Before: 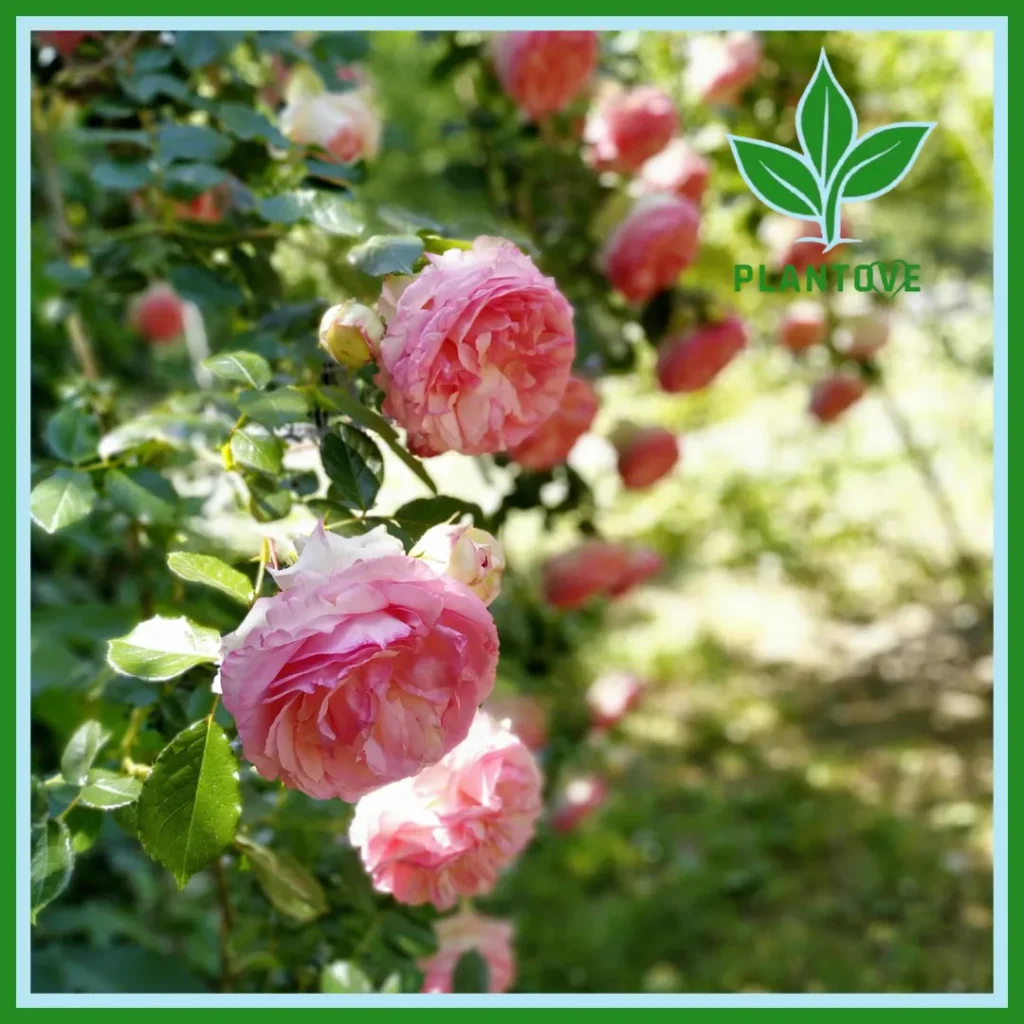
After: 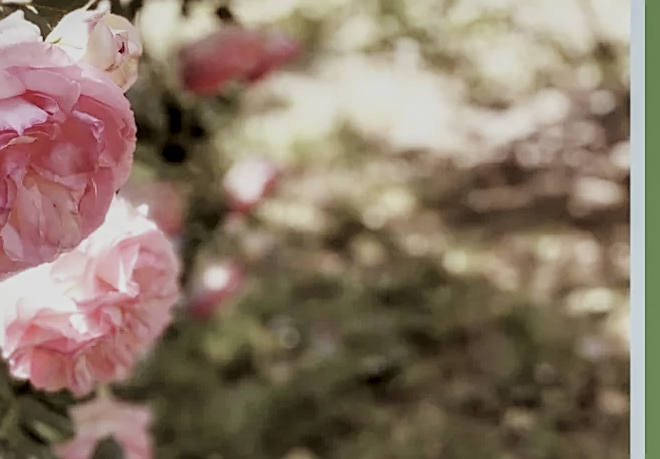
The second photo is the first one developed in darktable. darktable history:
sharpen: on, module defaults
filmic rgb: black relative exposure -6.68 EV, white relative exposure 4.56 EV, hardness 3.25
color balance rgb: linear chroma grading › global chroma -16.06%, perceptual saturation grading › global saturation -32.85%, global vibrance -23.56%
local contrast: detail 130%
rgb levels: mode RGB, independent channels, levels [[0, 0.474, 1], [0, 0.5, 1], [0, 0.5, 1]]
crop and rotate: left 35.509%, top 50.238%, bottom 4.934%
